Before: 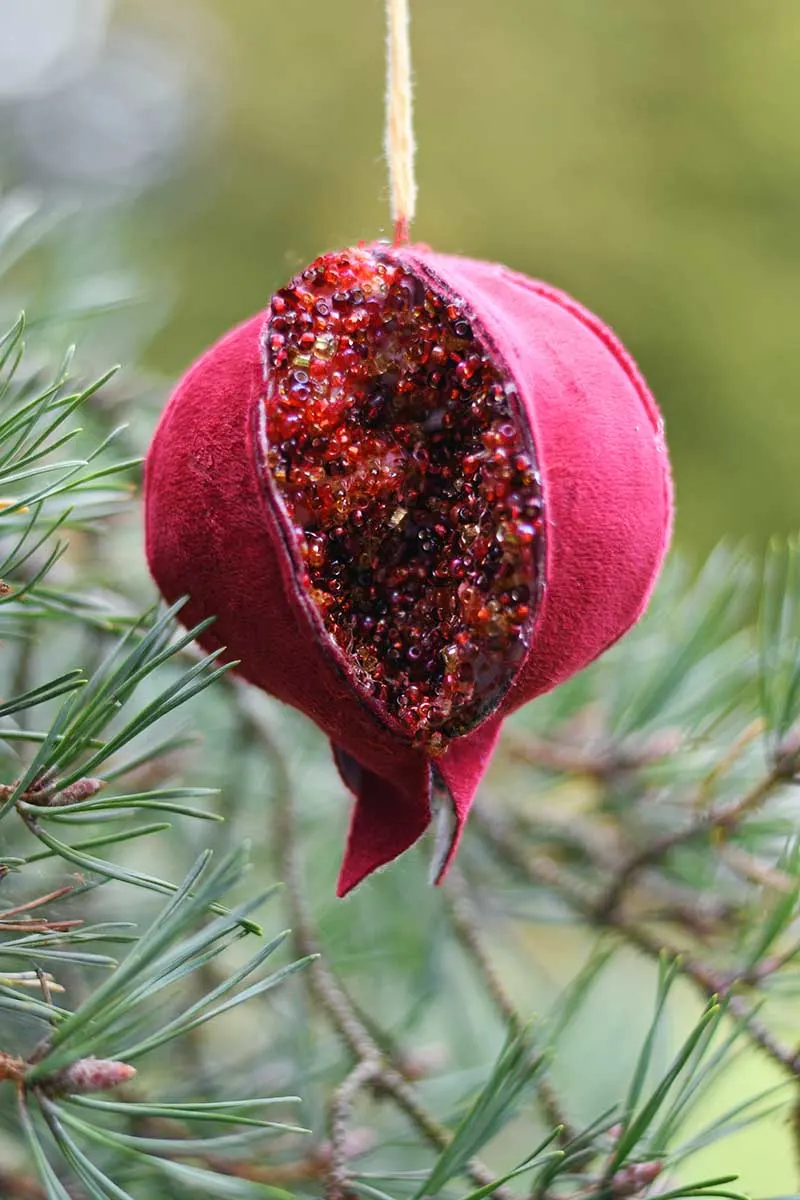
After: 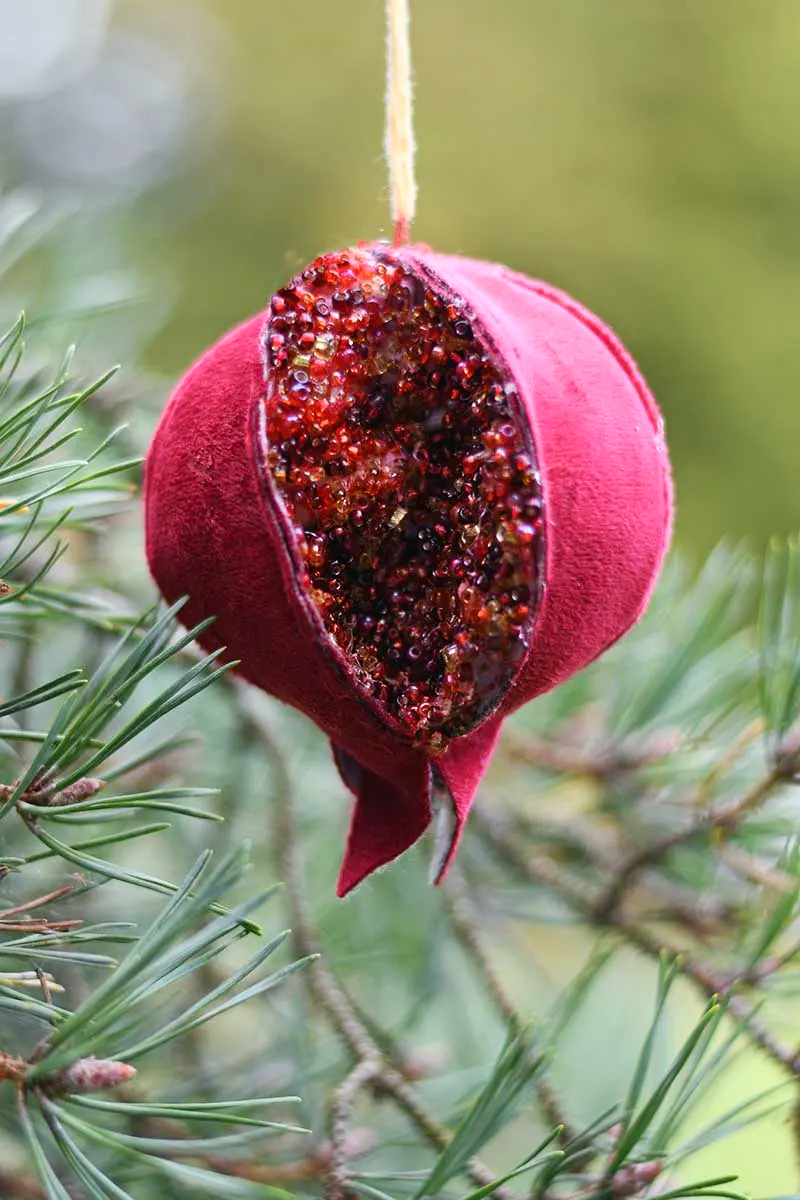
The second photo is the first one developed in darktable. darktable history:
bloom: size 15%, threshold 97%, strength 7%
contrast brightness saturation: contrast 0.1, brightness 0.02, saturation 0.02
